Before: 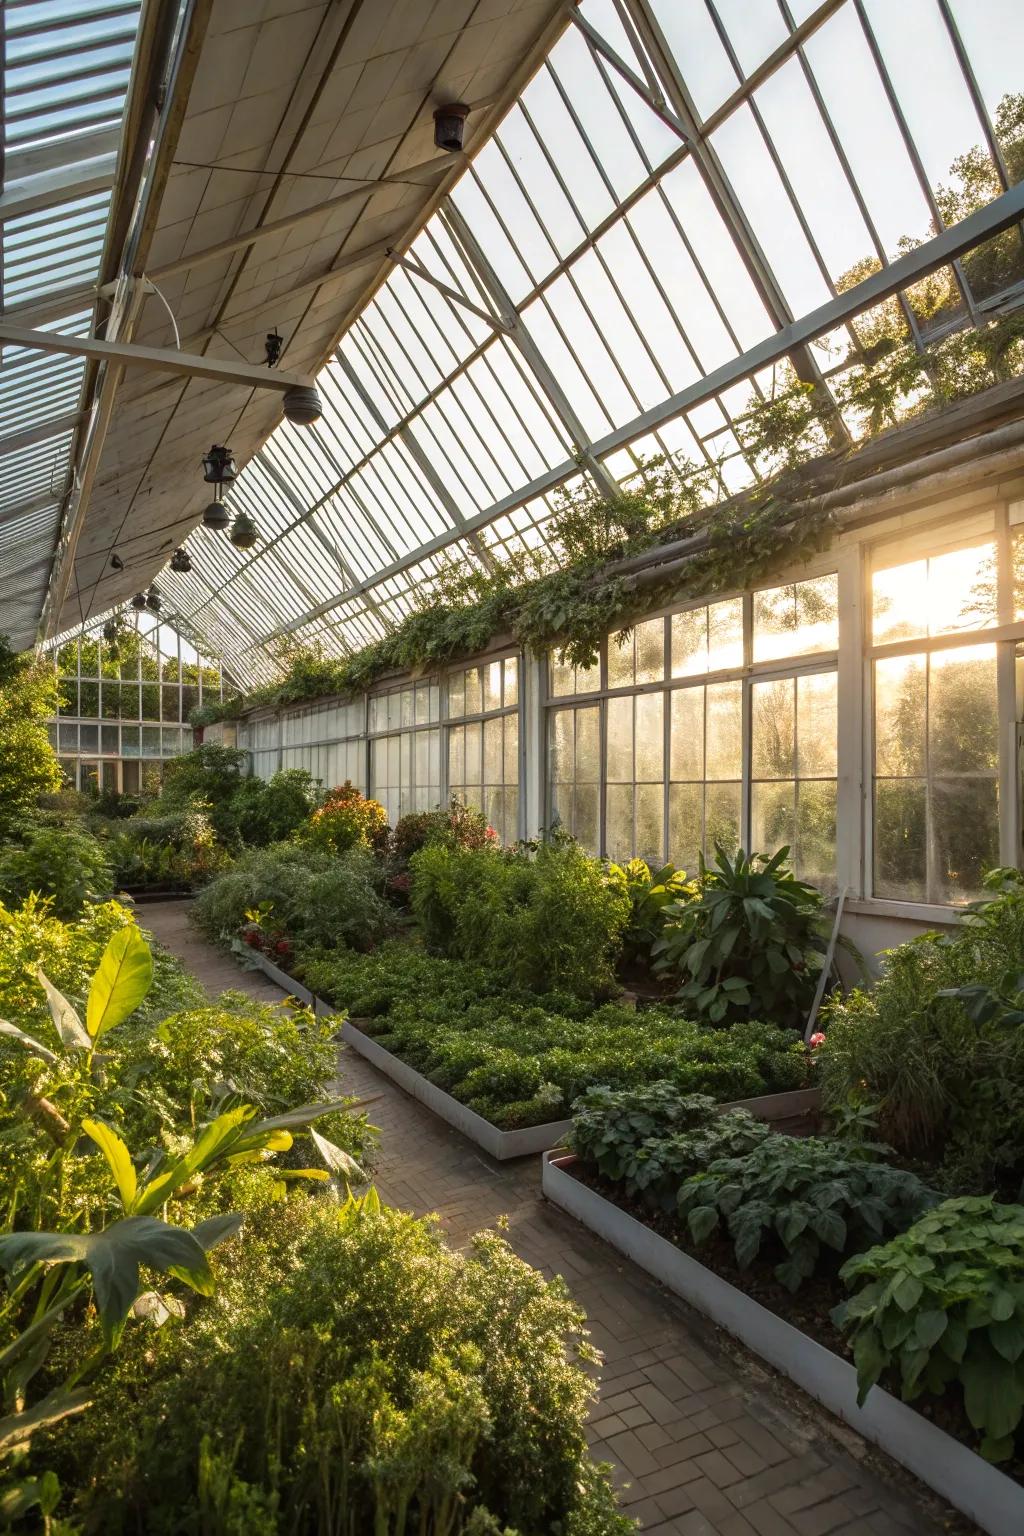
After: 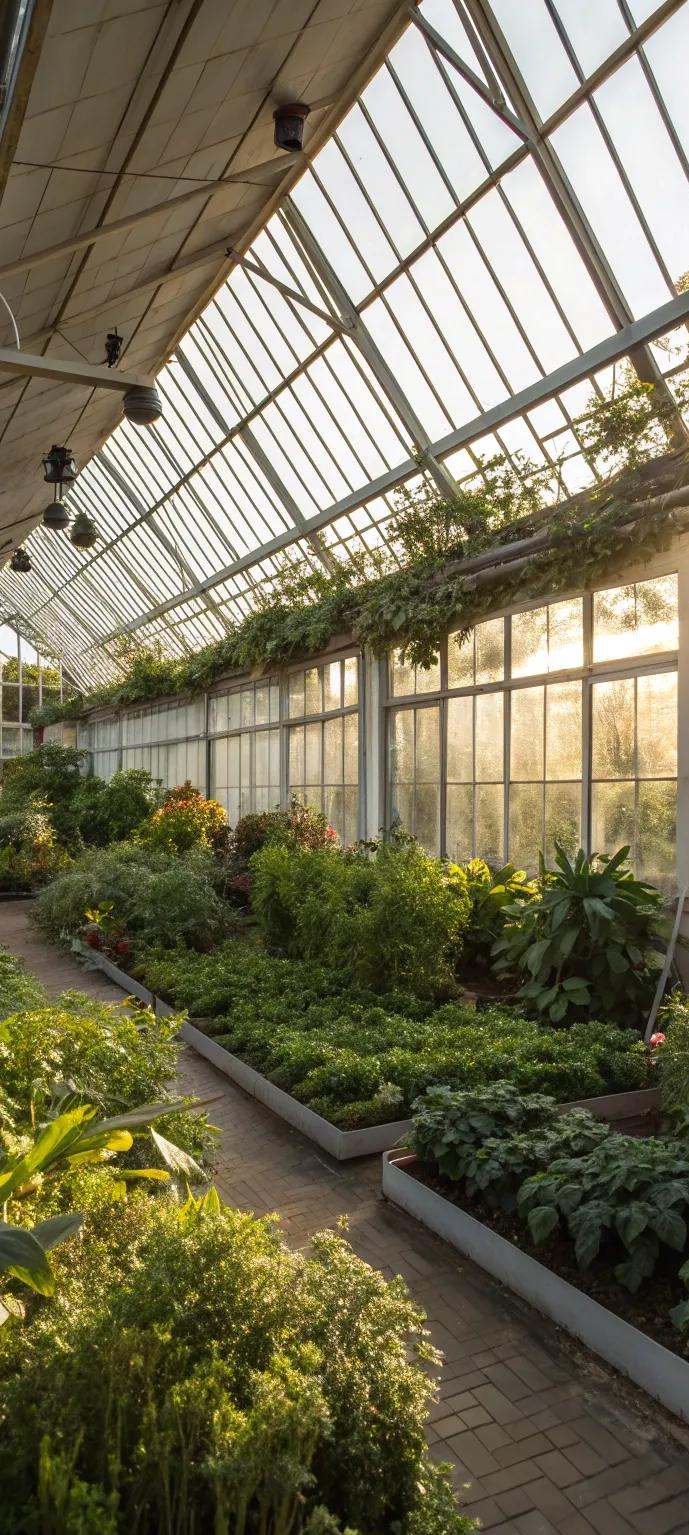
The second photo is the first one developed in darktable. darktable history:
crop and rotate: left 15.689%, right 17.005%
color zones: curves: ch1 [(0.25, 0.5) (0.747, 0.71)], mix 33.5%
